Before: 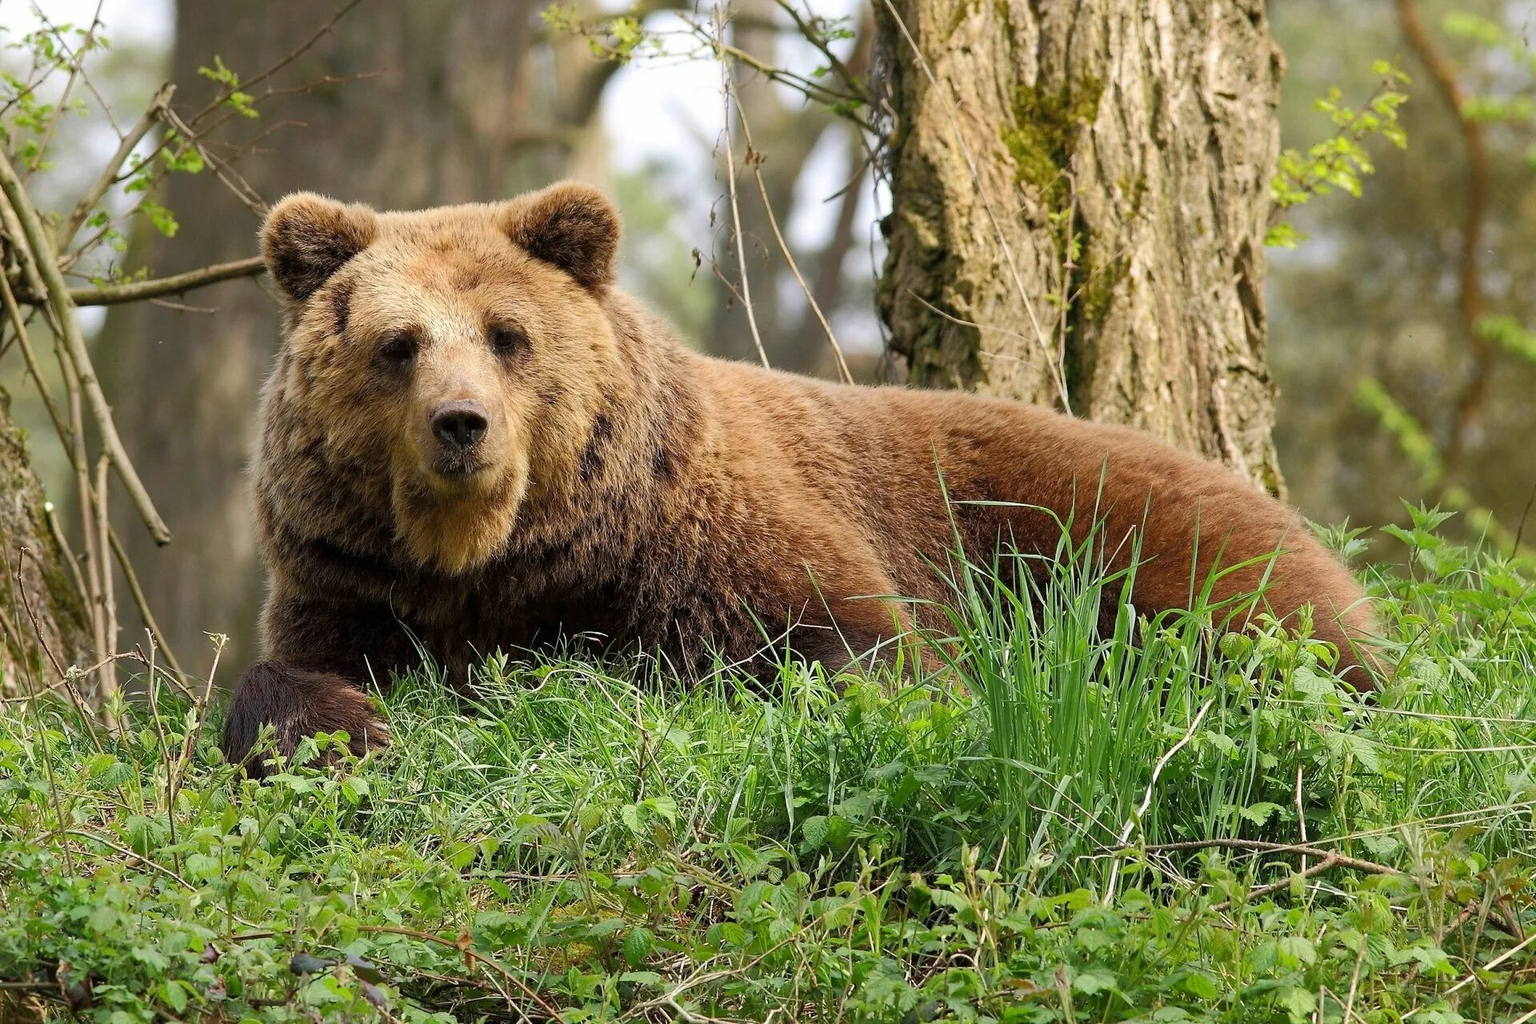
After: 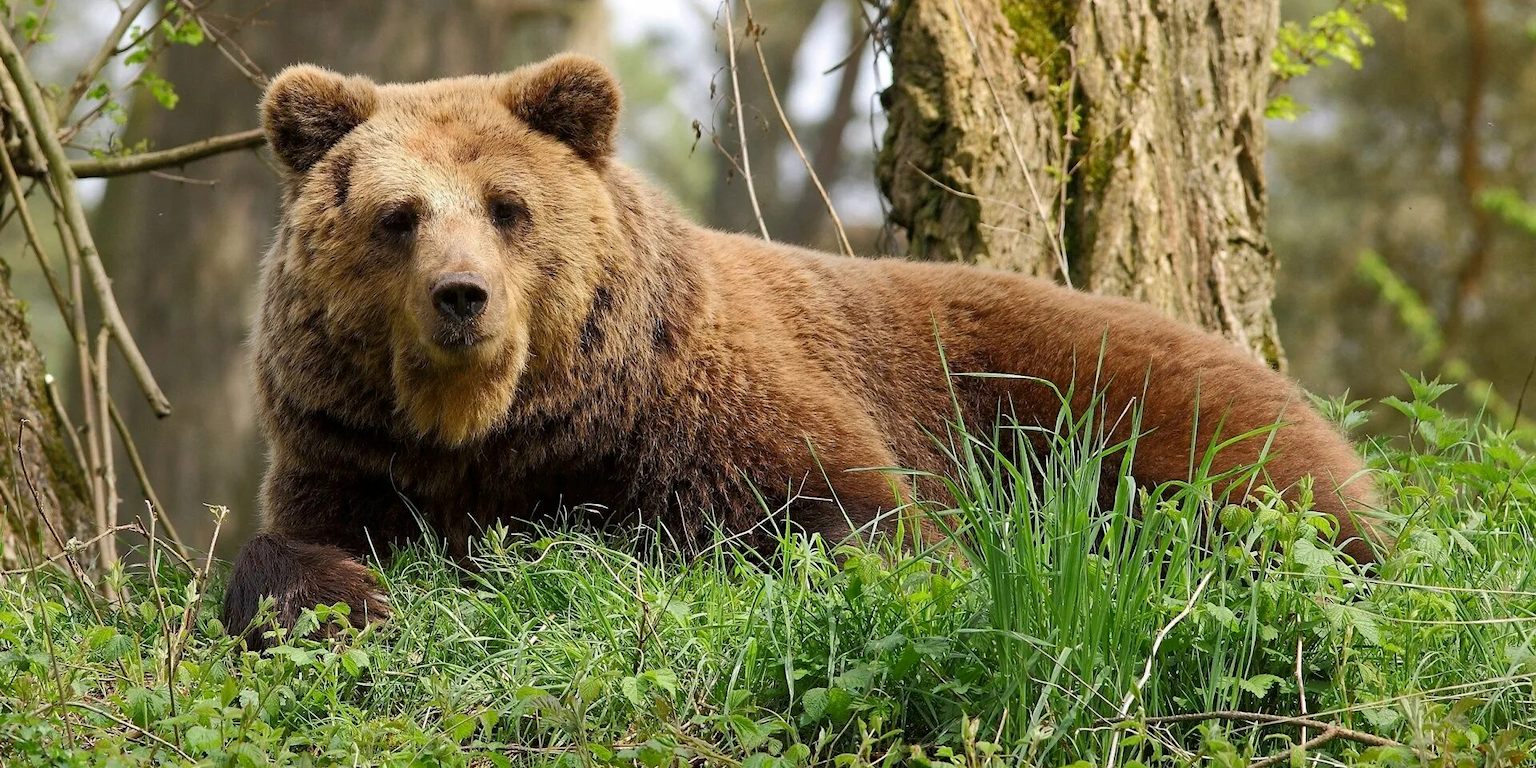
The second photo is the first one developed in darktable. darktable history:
crop and rotate: top 12.5%, bottom 12.5%
contrast brightness saturation: contrast 0.03, brightness -0.04
